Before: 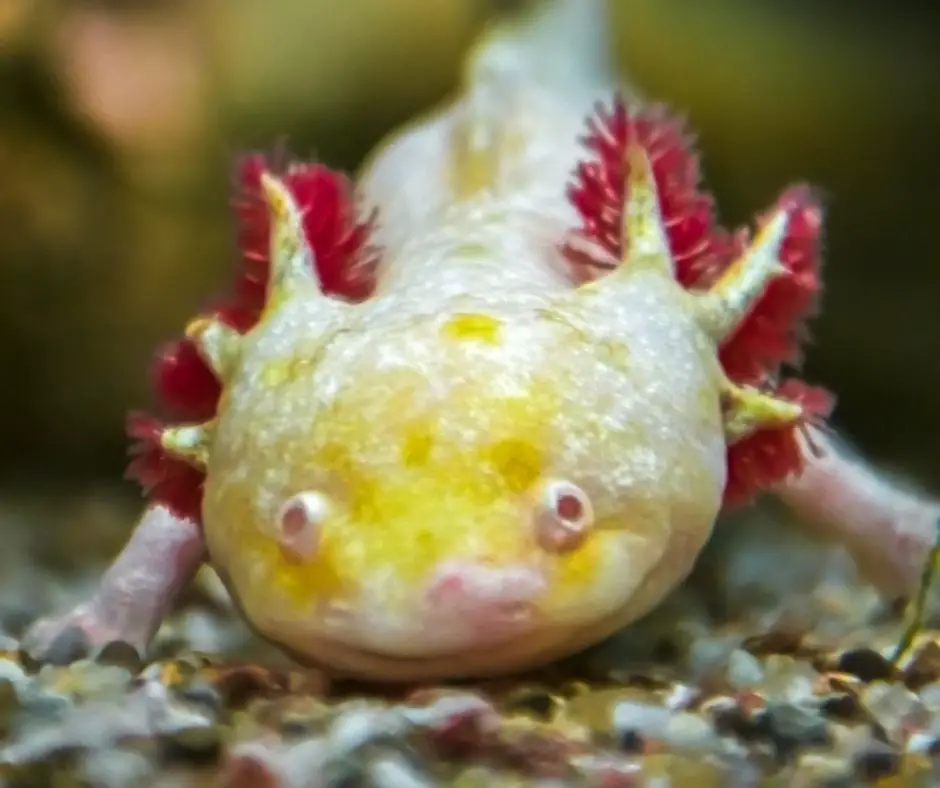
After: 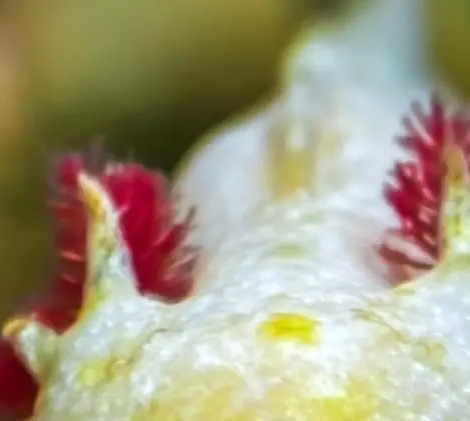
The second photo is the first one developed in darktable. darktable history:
crop: left 19.556%, right 30.401%, bottom 46.458%
white balance: red 0.983, blue 1.036
